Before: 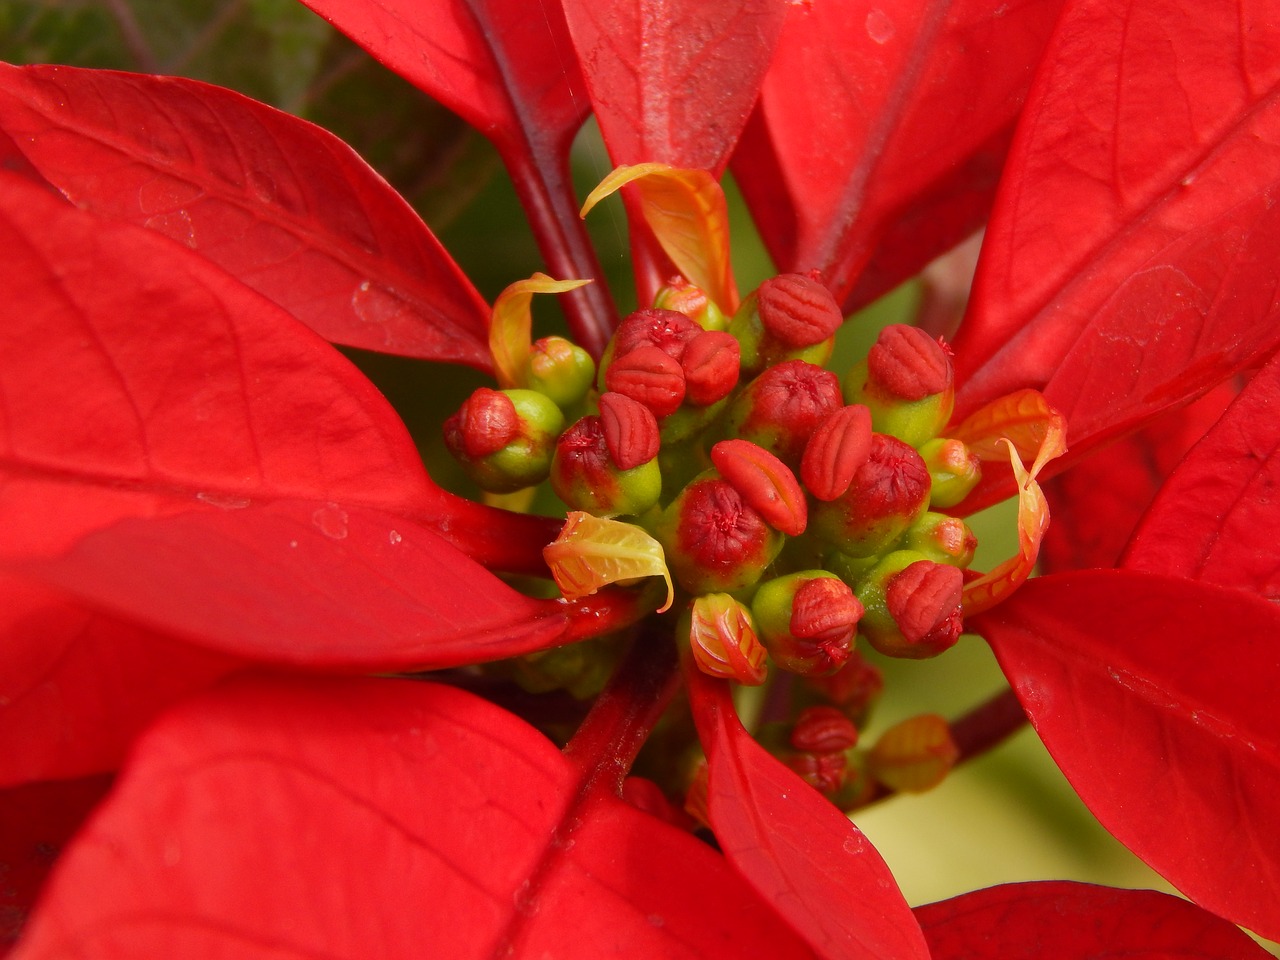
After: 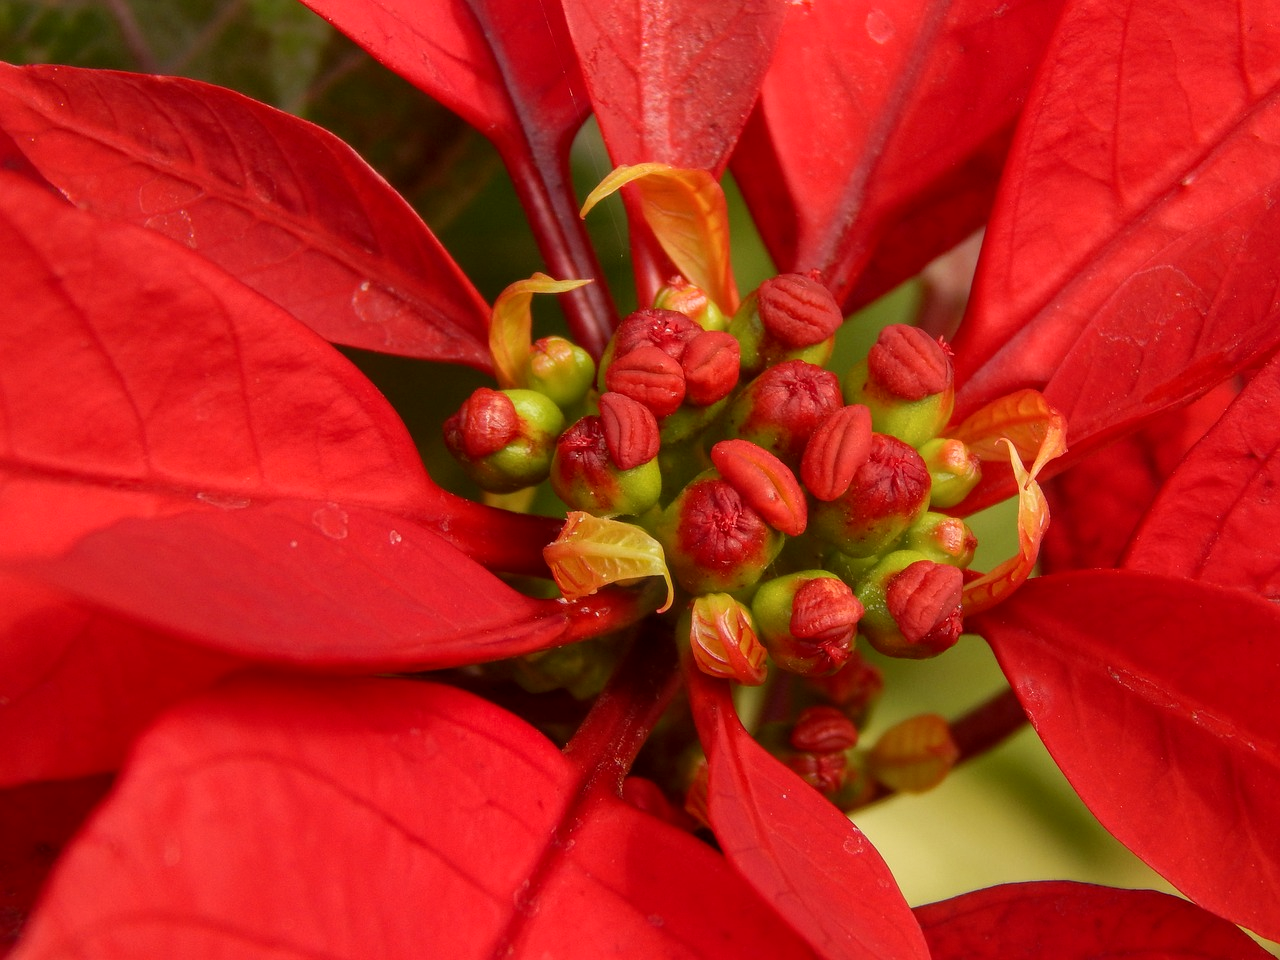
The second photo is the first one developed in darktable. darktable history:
local contrast: highlights 0%, shadows 0%, detail 133%
tone equalizer: on, module defaults
